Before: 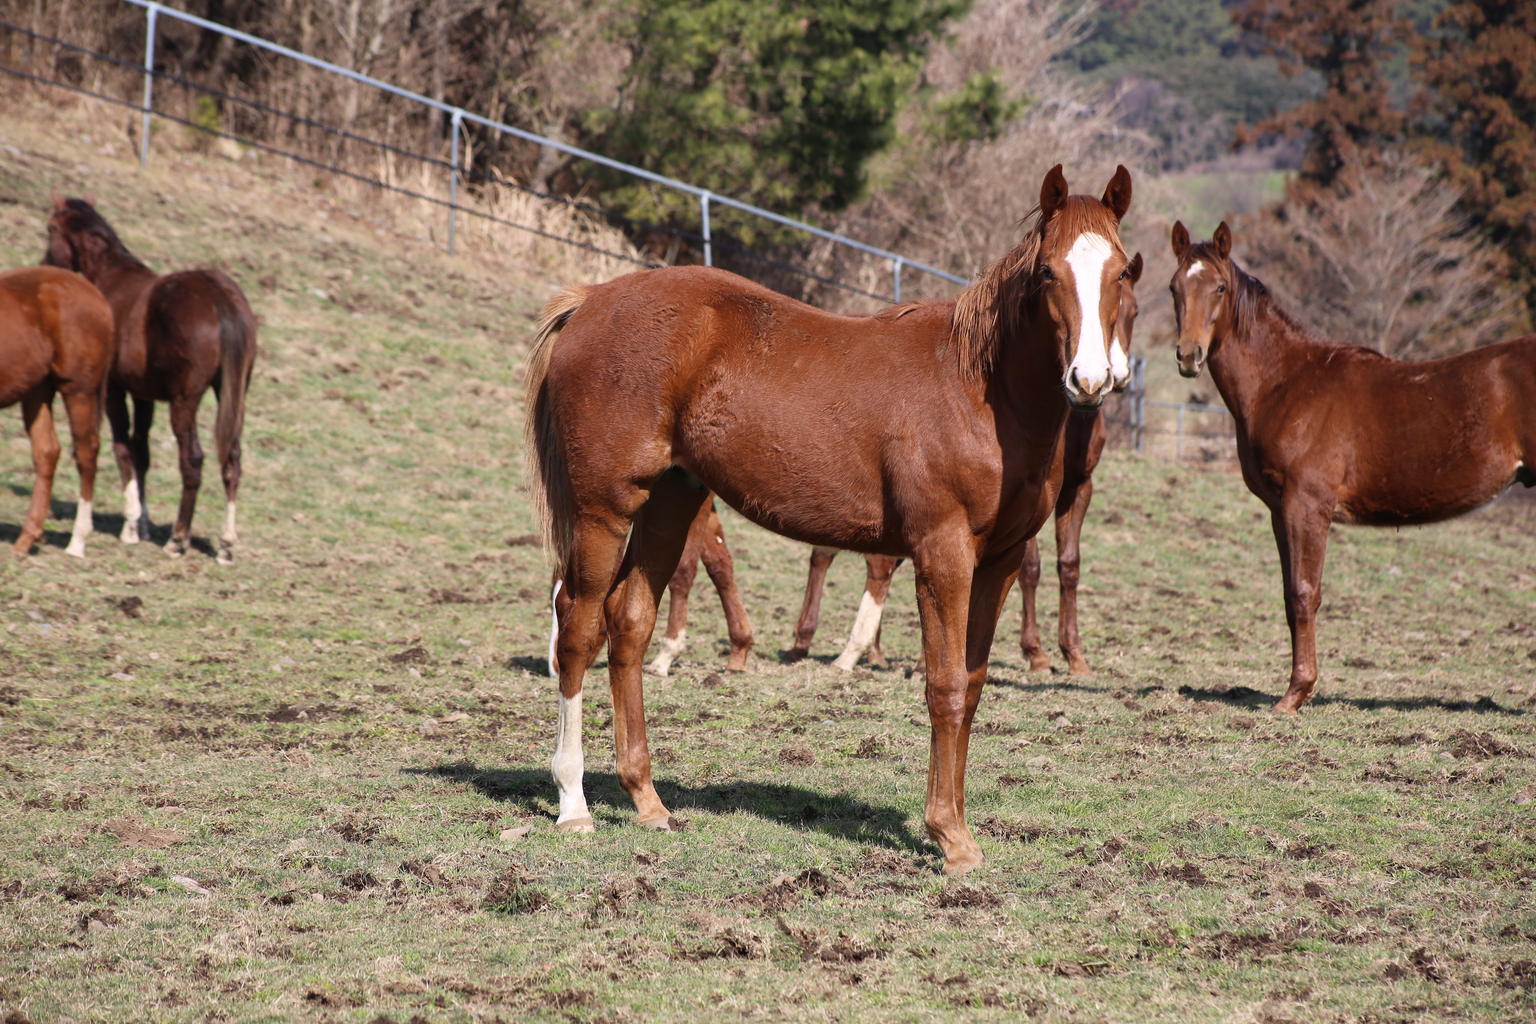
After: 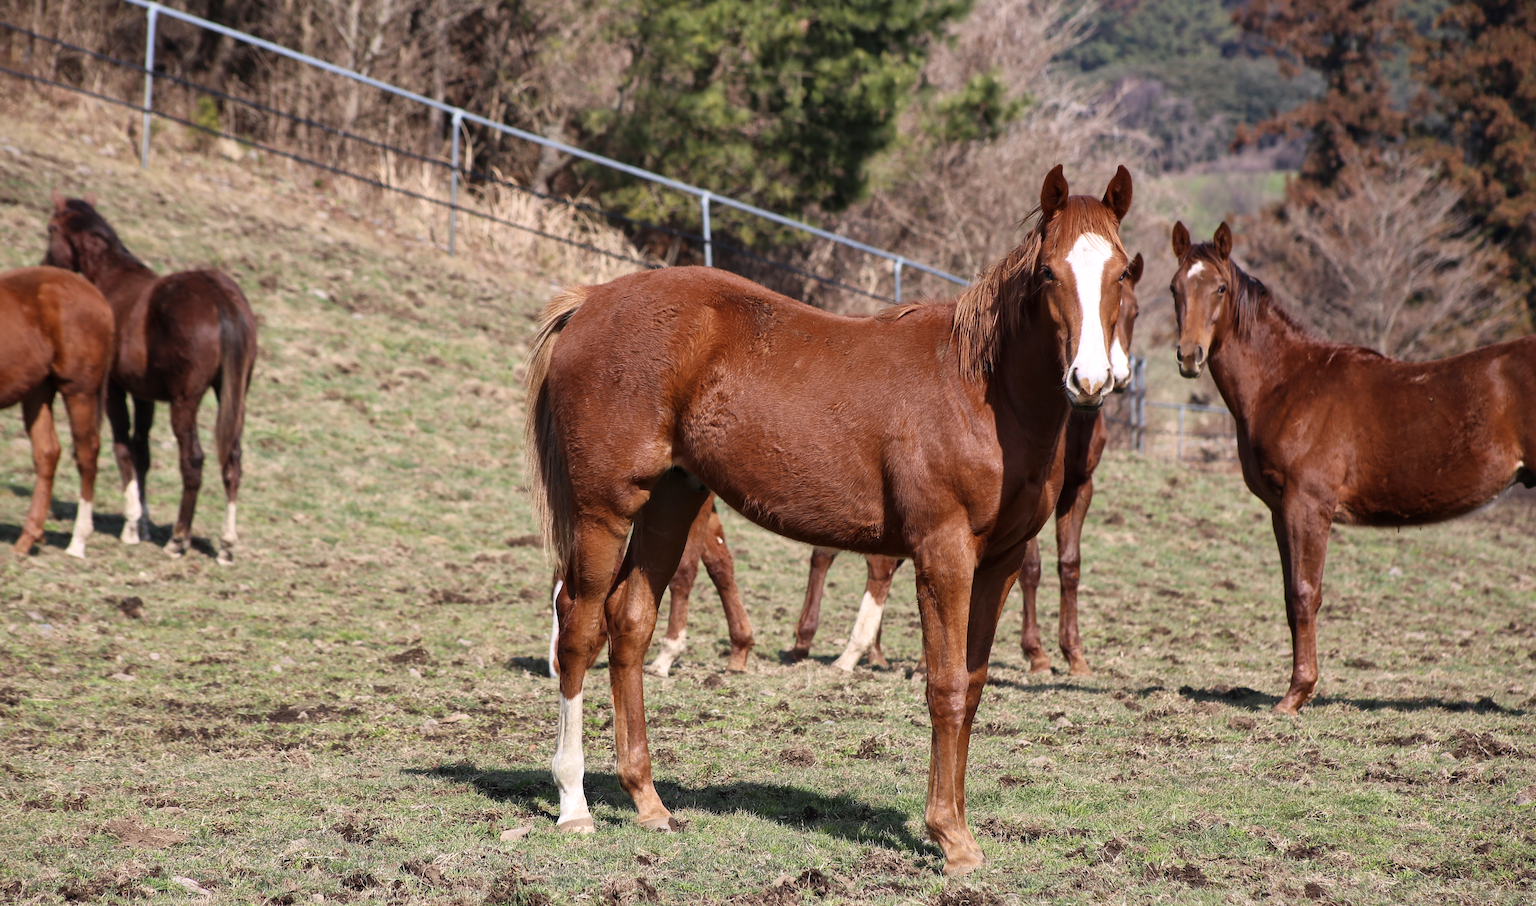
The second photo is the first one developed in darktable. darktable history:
tone equalizer: on, module defaults
local contrast: mode bilateral grid, contrast 20, coarseness 51, detail 119%, midtone range 0.2
crop and rotate: top 0%, bottom 11.499%
